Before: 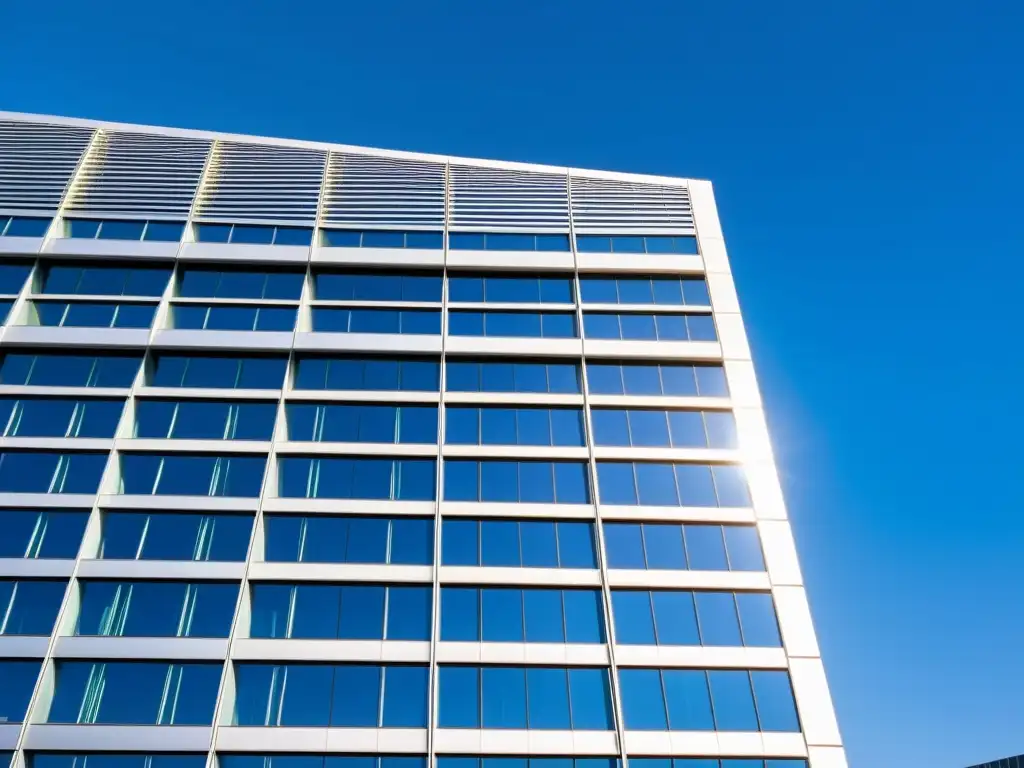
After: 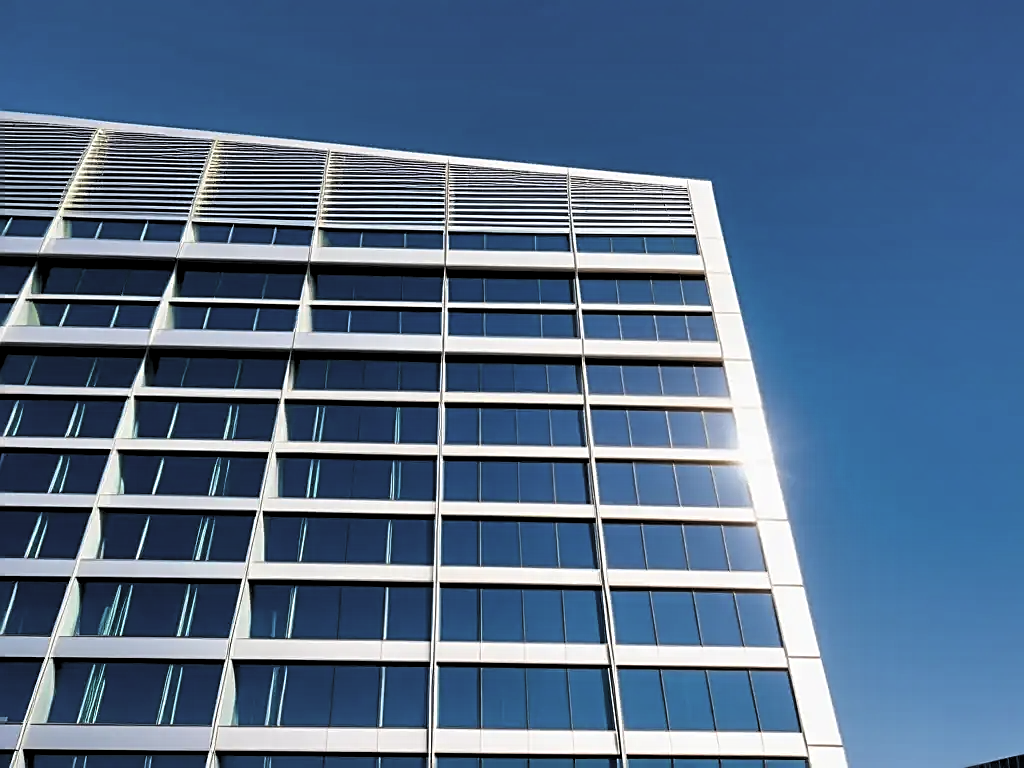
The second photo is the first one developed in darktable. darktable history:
shadows and highlights: white point adjustment 0.143, highlights -69.48, soften with gaussian
contrast brightness saturation: saturation -0.172
levels: levels [0.116, 0.574, 1]
sharpen: on, module defaults
contrast equalizer: octaves 7, y [[0.5, 0.5, 0.468, 0.5, 0.5, 0.5], [0.5 ×6], [0.5 ×6], [0 ×6], [0 ×6]]
